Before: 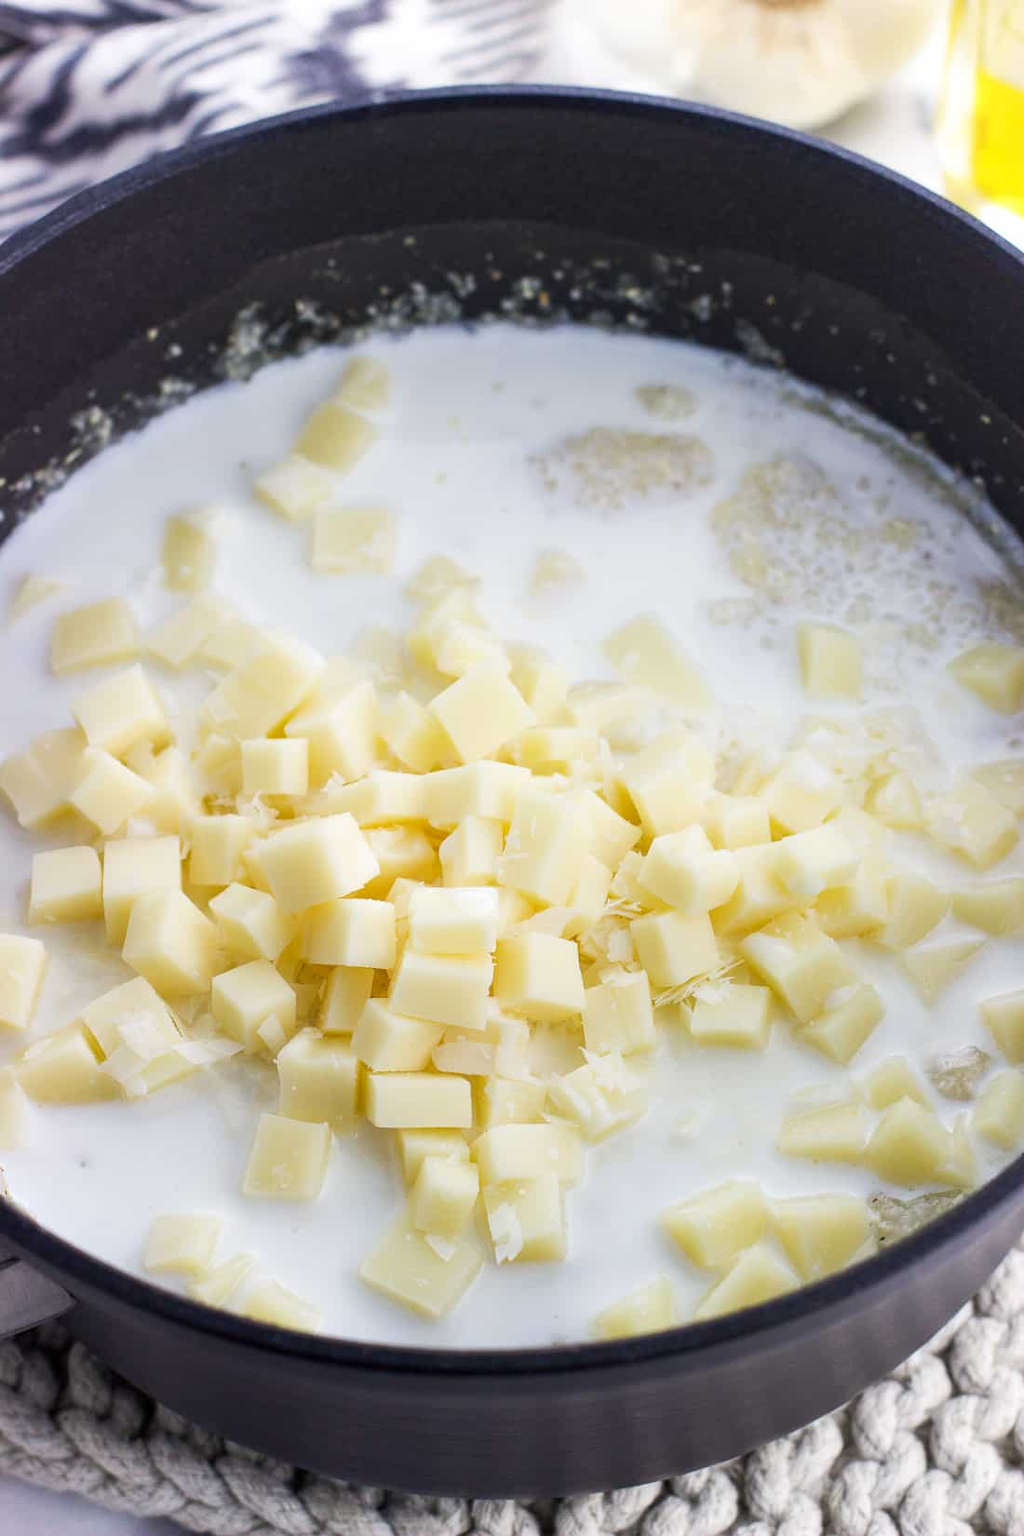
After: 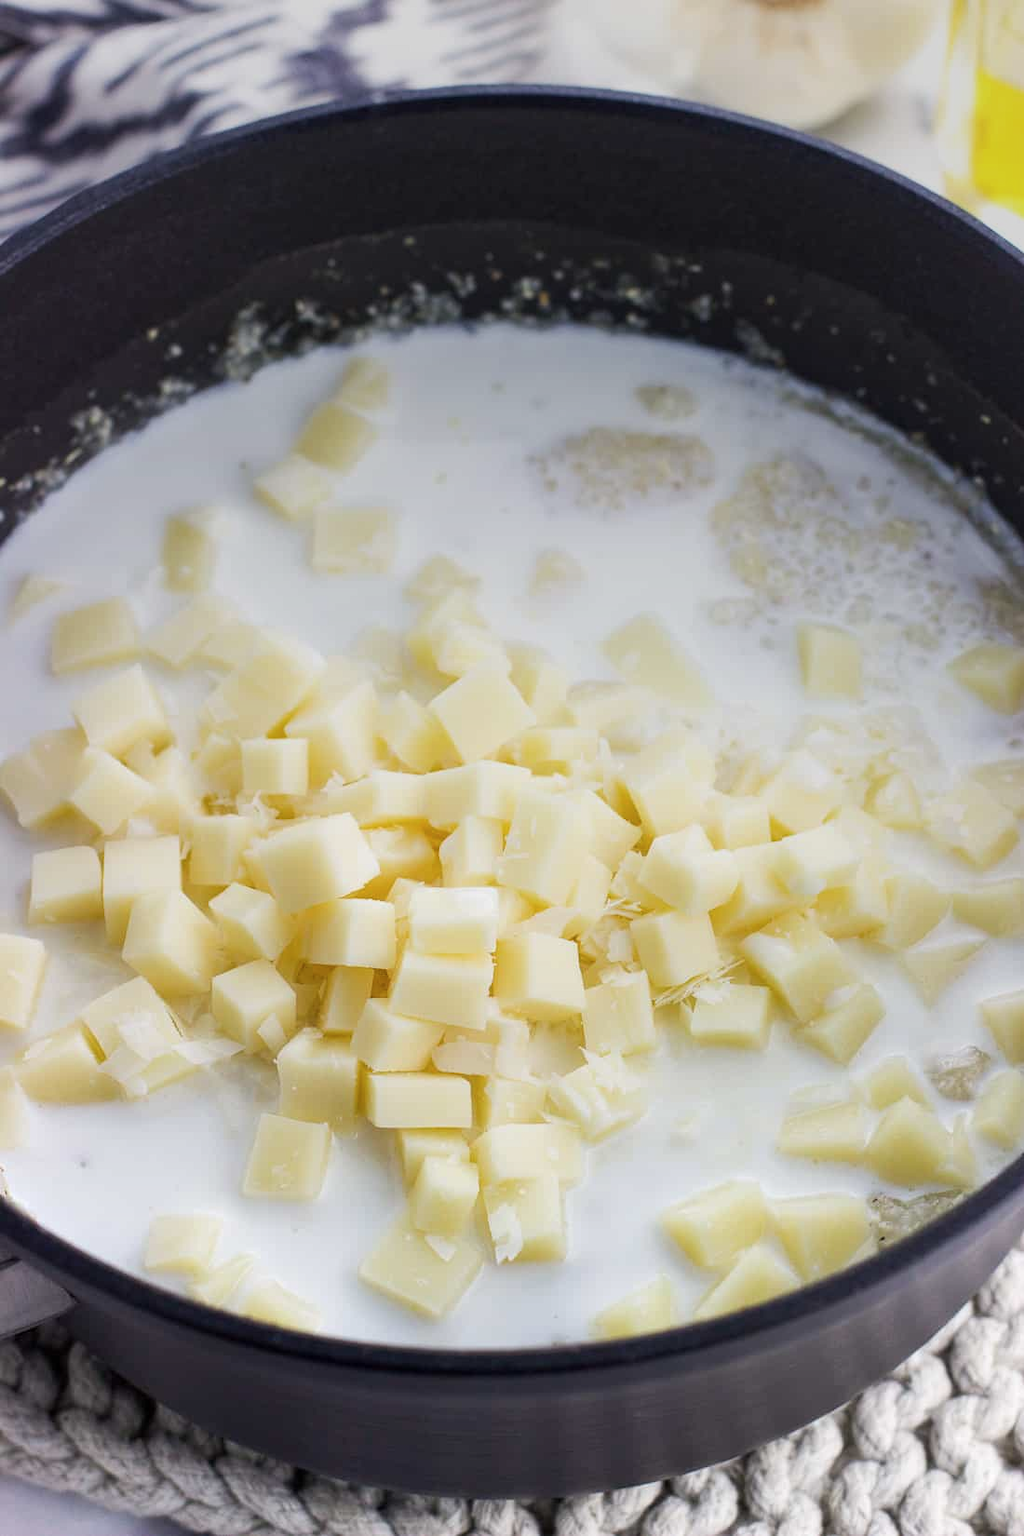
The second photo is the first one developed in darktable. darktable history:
contrast brightness saturation: saturation -0.05
graduated density: on, module defaults
